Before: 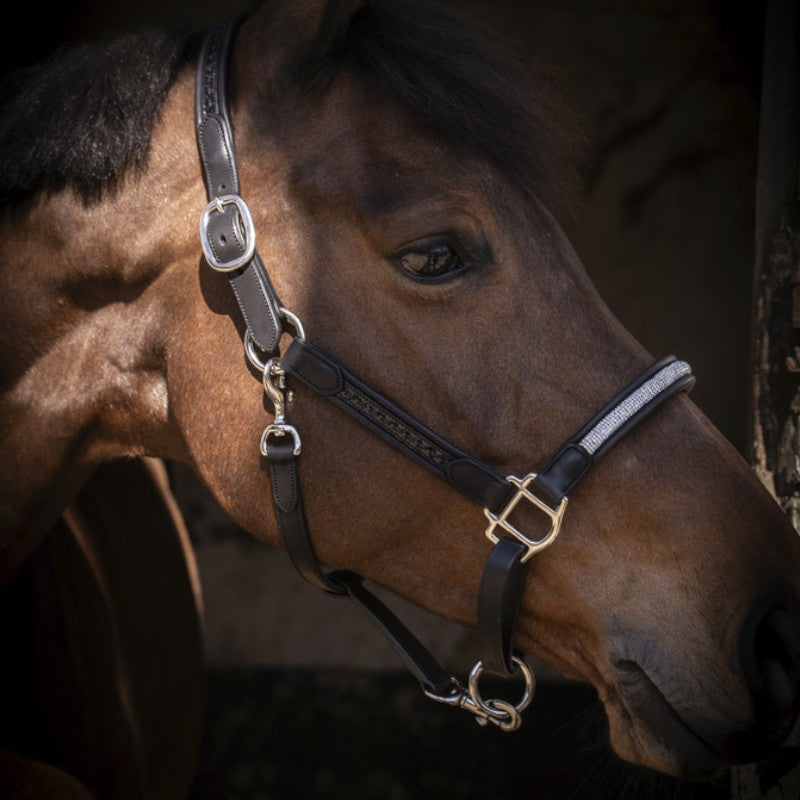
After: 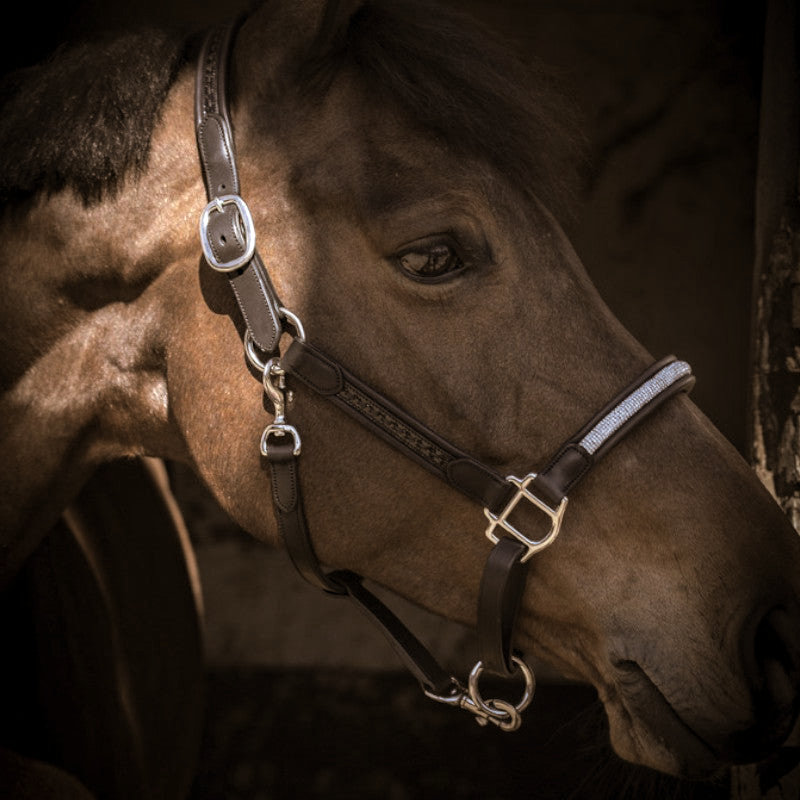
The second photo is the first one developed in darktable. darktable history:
haze removal: compatibility mode true, adaptive false
split-toning: shadows › hue 32.4°, shadows › saturation 0.51, highlights › hue 180°, highlights › saturation 0, balance -60.17, compress 55.19%
